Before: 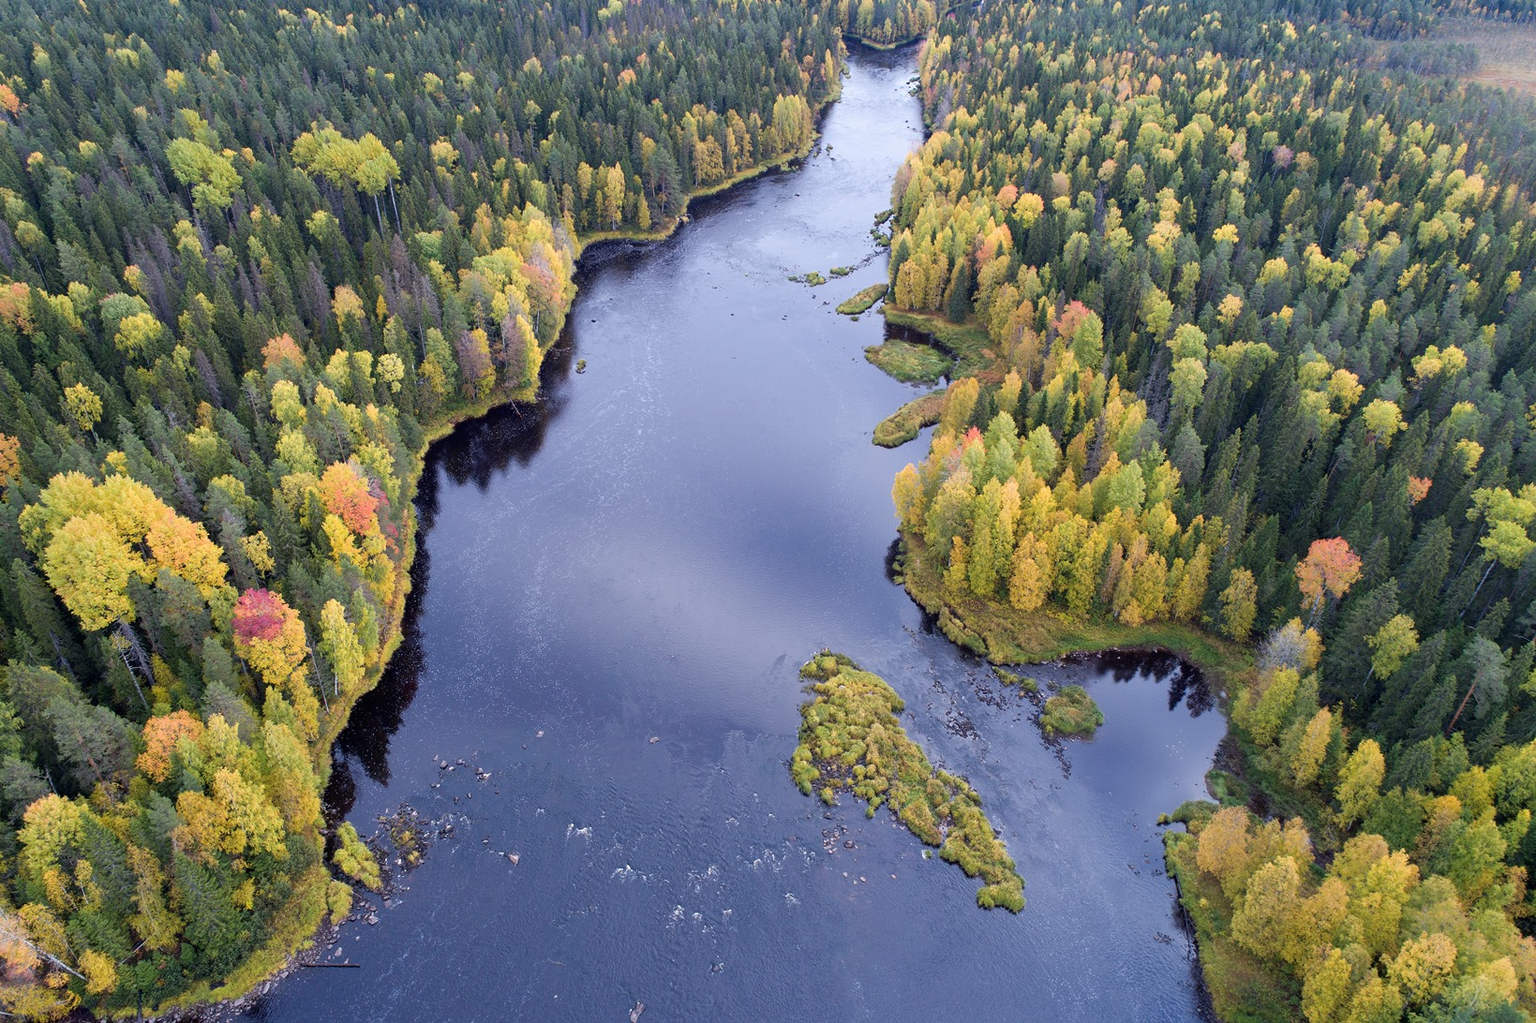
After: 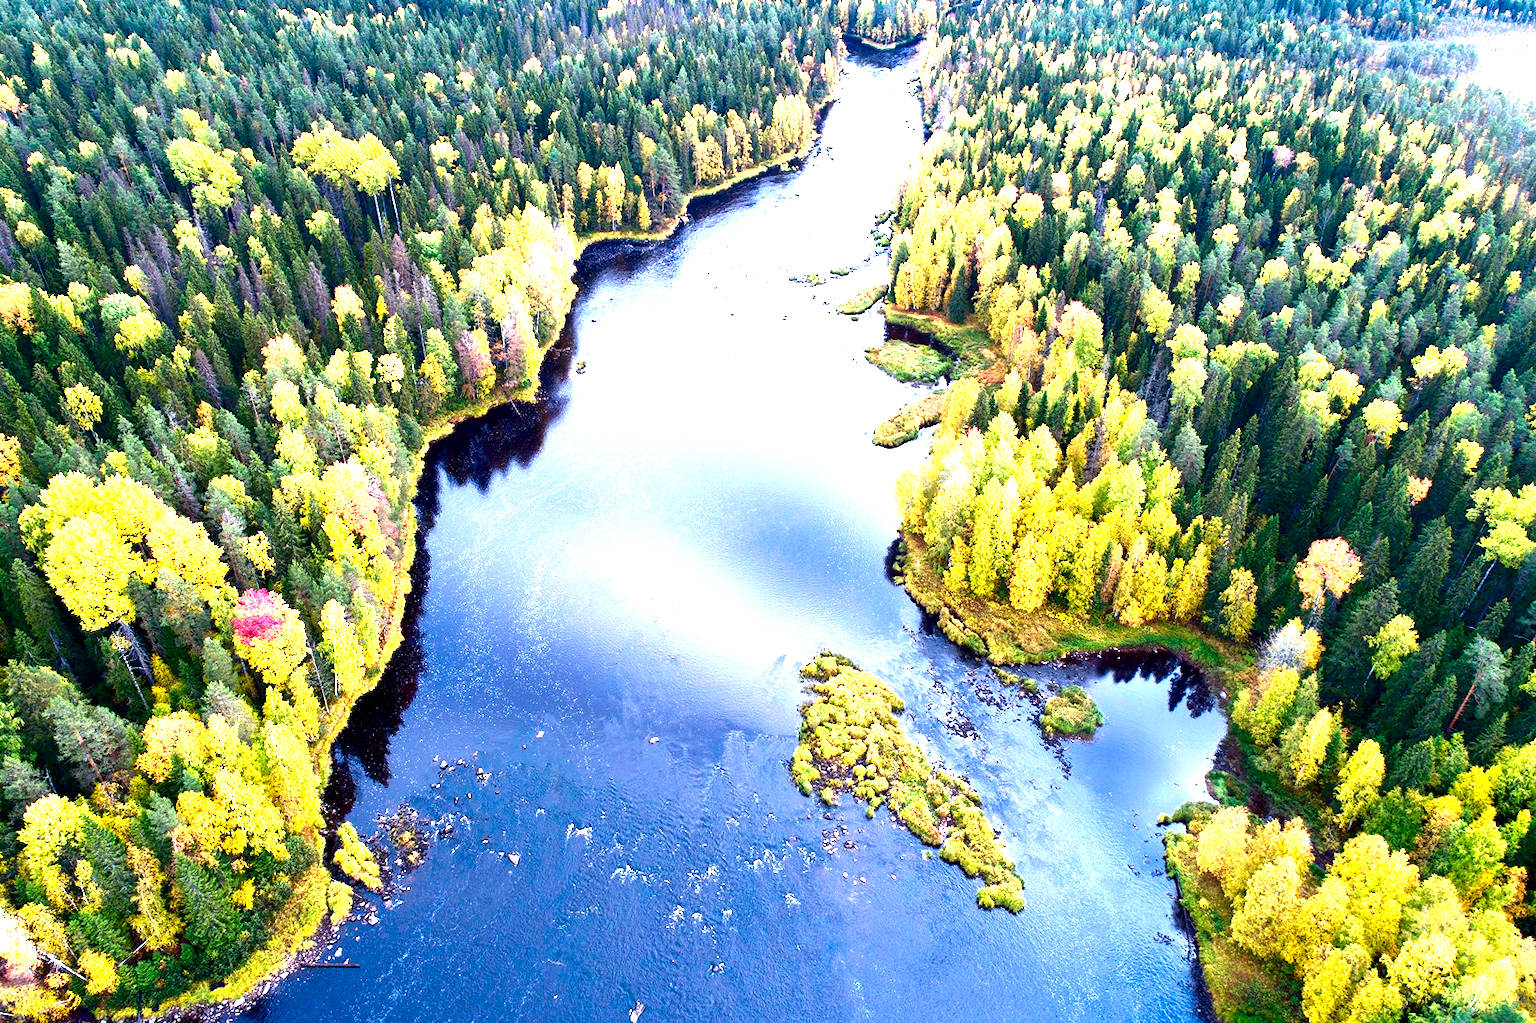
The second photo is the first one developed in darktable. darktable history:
contrast brightness saturation: contrast 0.19, brightness -0.11, saturation 0.21
color correction: saturation 0.85
levels: levels [0, 0.281, 0.562]
